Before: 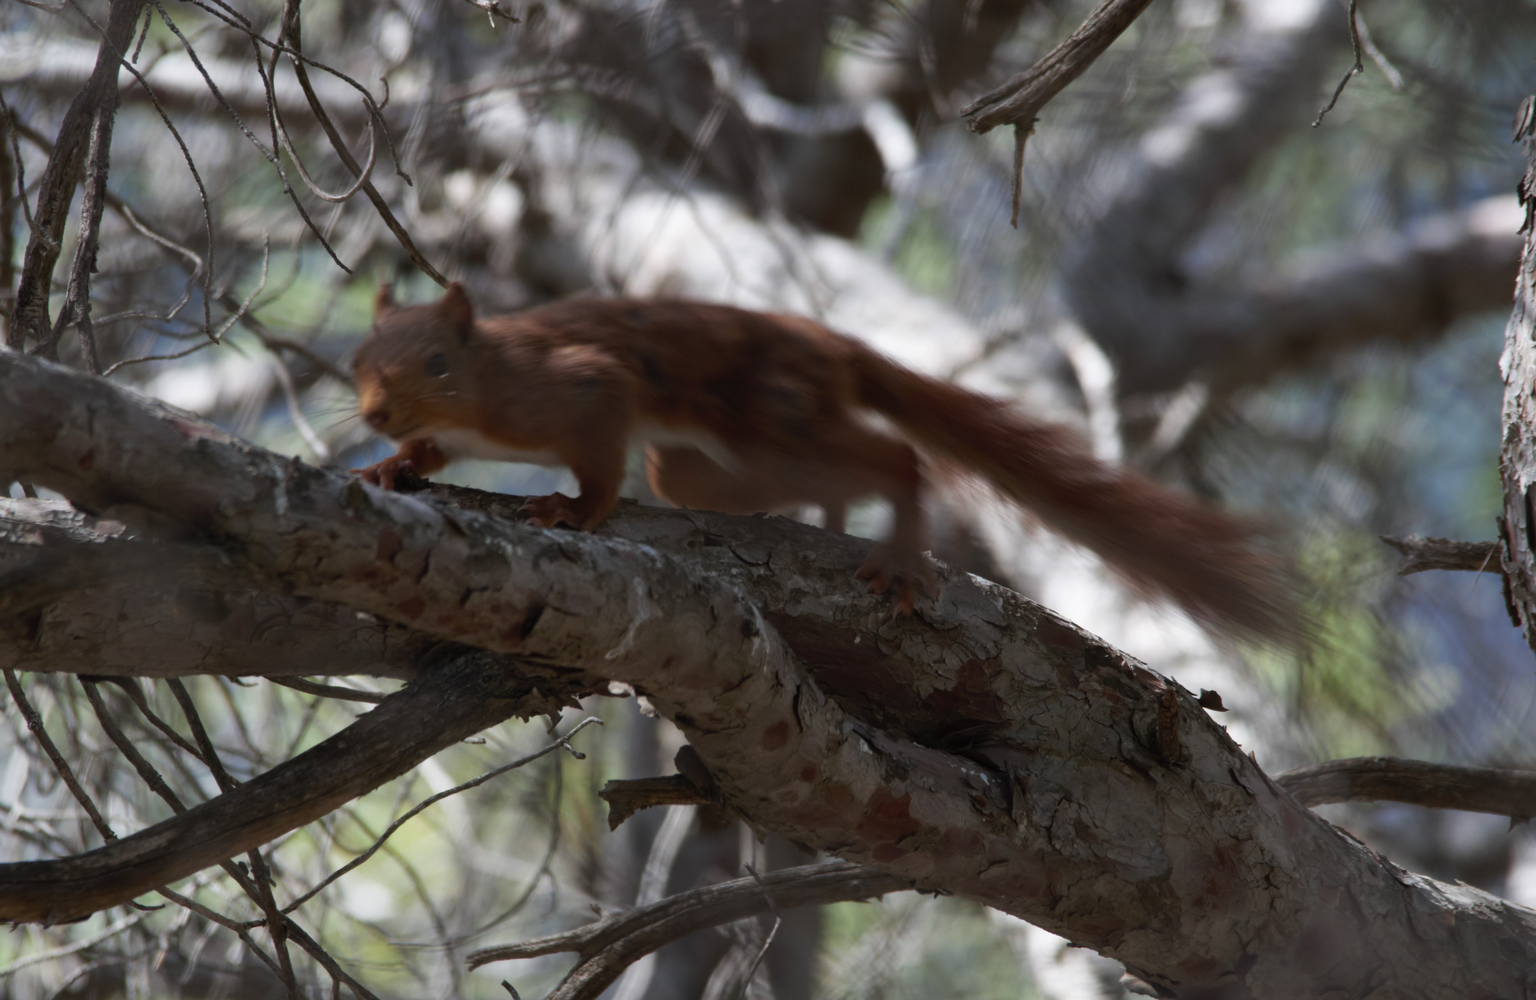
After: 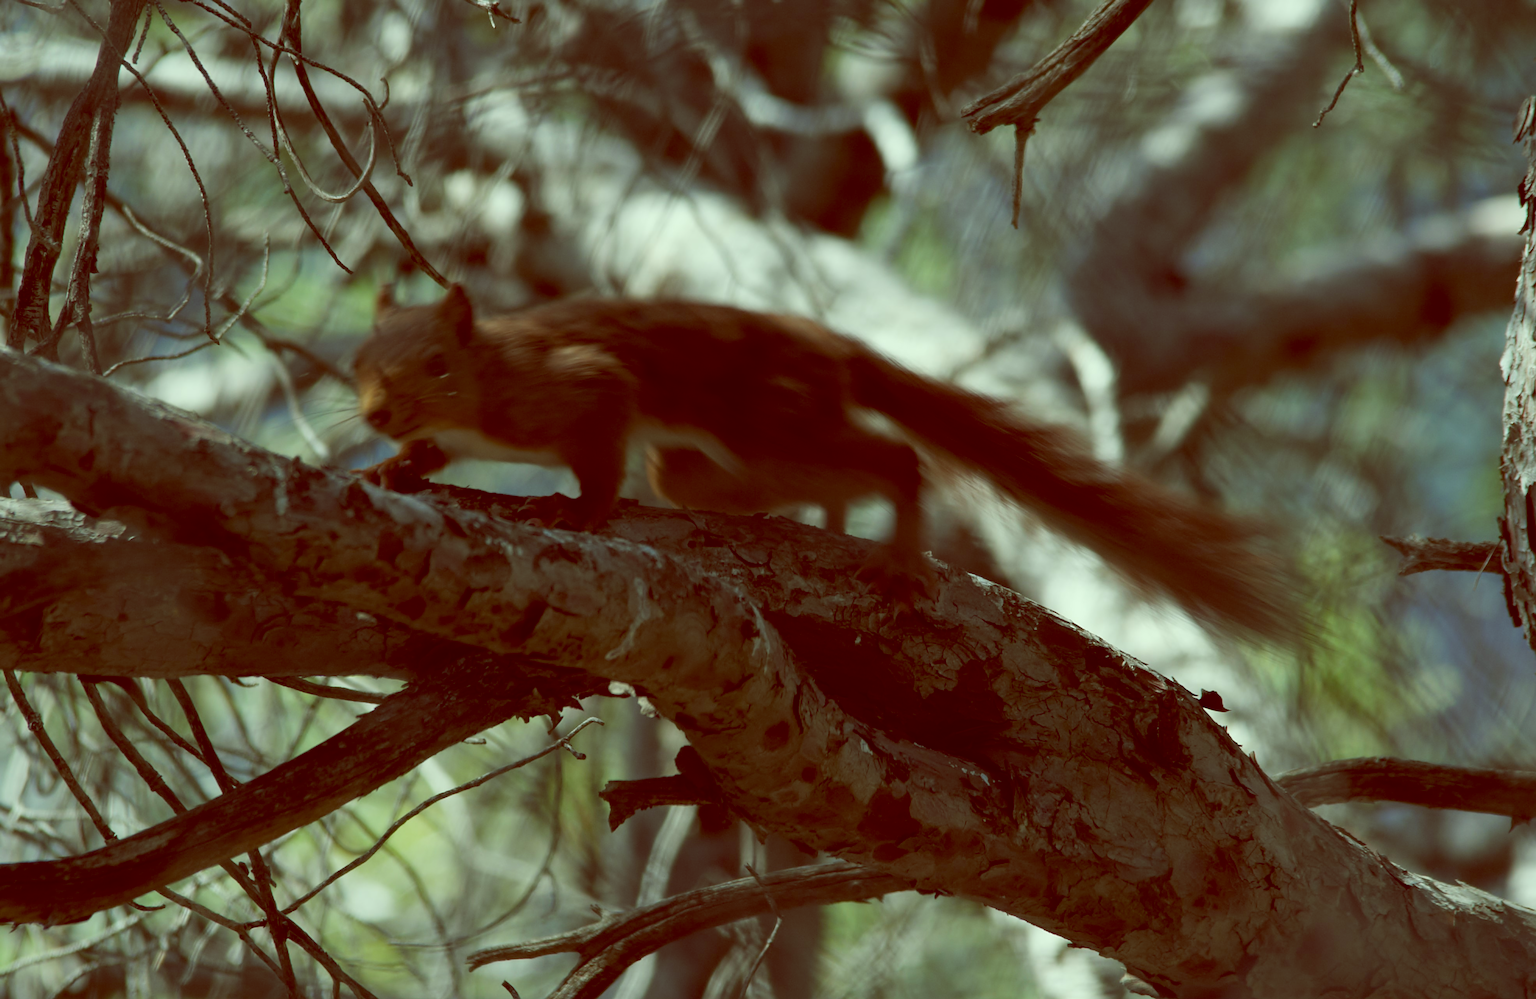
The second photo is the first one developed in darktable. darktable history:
sharpen: on, module defaults
color balance: lift [1, 1.015, 0.987, 0.985], gamma [1, 0.959, 1.042, 0.958], gain [0.927, 0.938, 1.072, 0.928], contrast 1.5%
